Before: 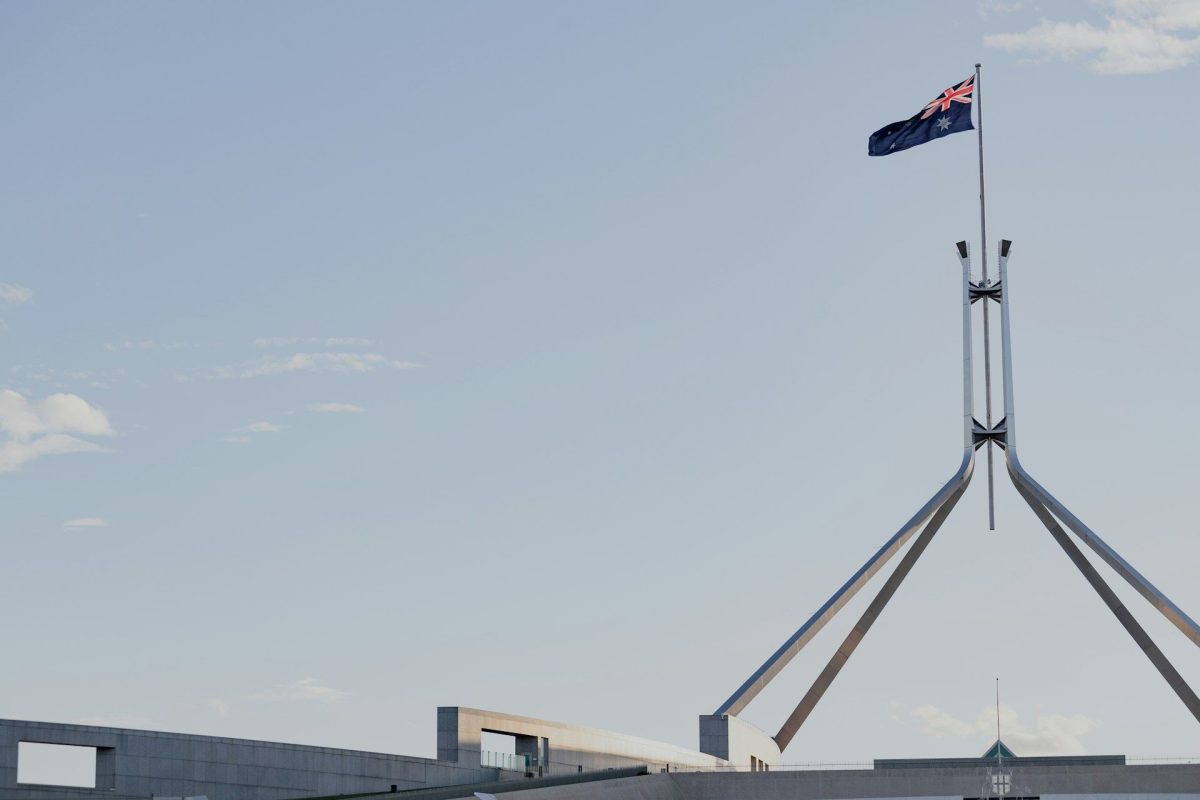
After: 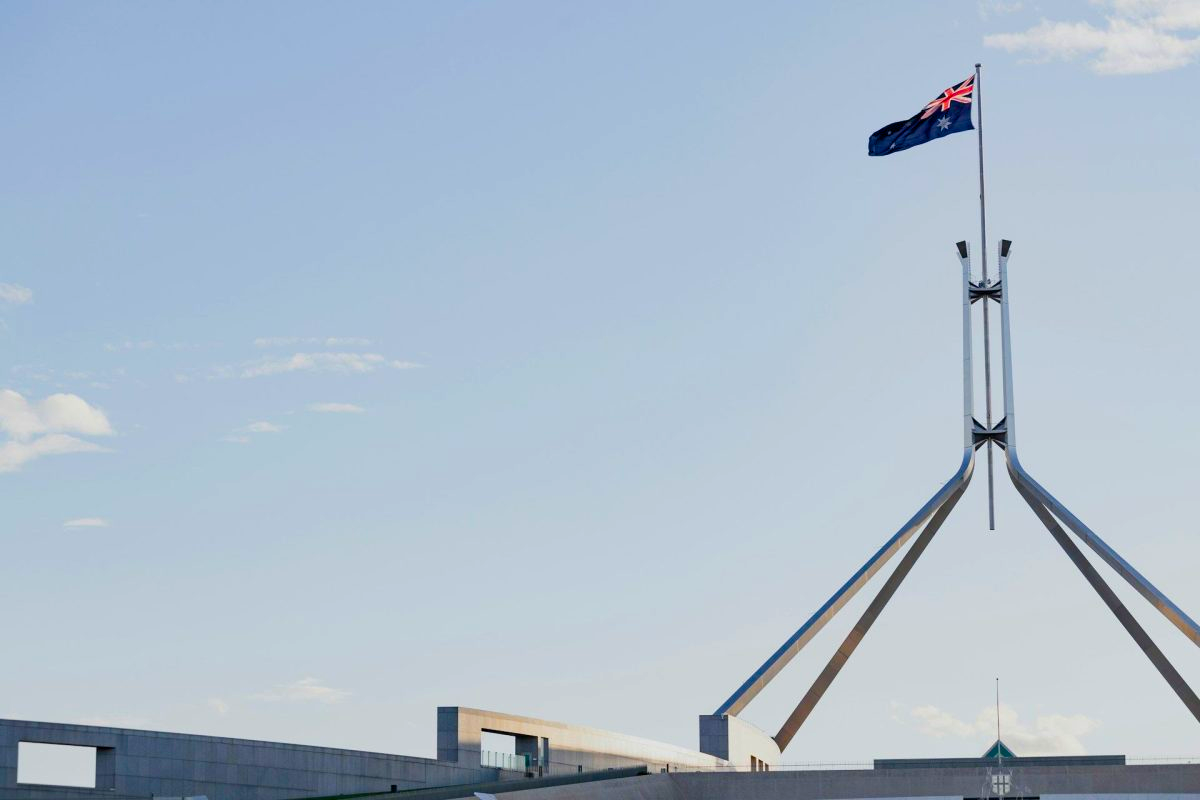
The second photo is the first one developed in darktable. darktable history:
tone equalizer: edges refinement/feathering 500, mask exposure compensation -1.57 EV, preserve details no
color balance rgb: linear chroma grading › global chroma 9.673%, perceptual saturation grading › global saturation 38.848%, perceptual saturation grading › highlights -25.263%, perceptual saturation grading › mid-tones 35.122%, perceptual saturation grading › shadows 35.557%, perceptual brilliance grading › highlights 13.413%, perceptual brilliance grading › mid-tones 8.425%, perceptual brilliance grading › shadows -18.094%, contrast -9.645%
